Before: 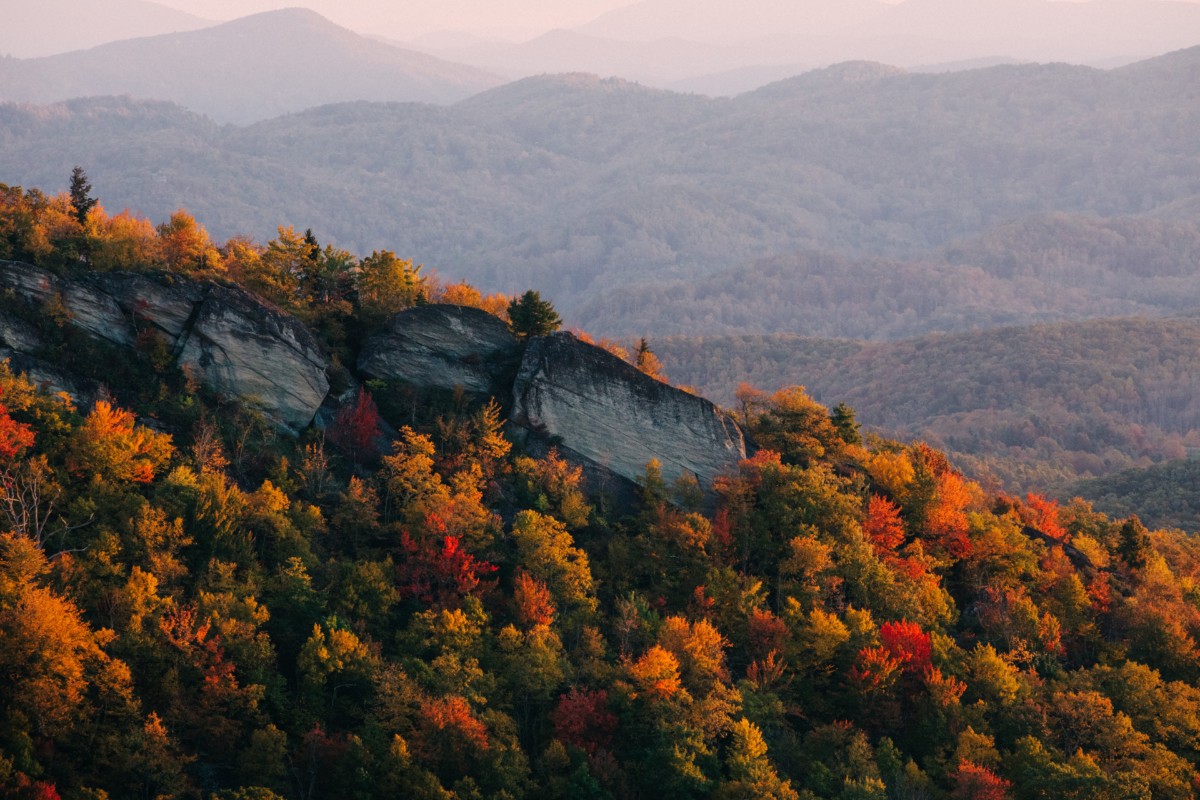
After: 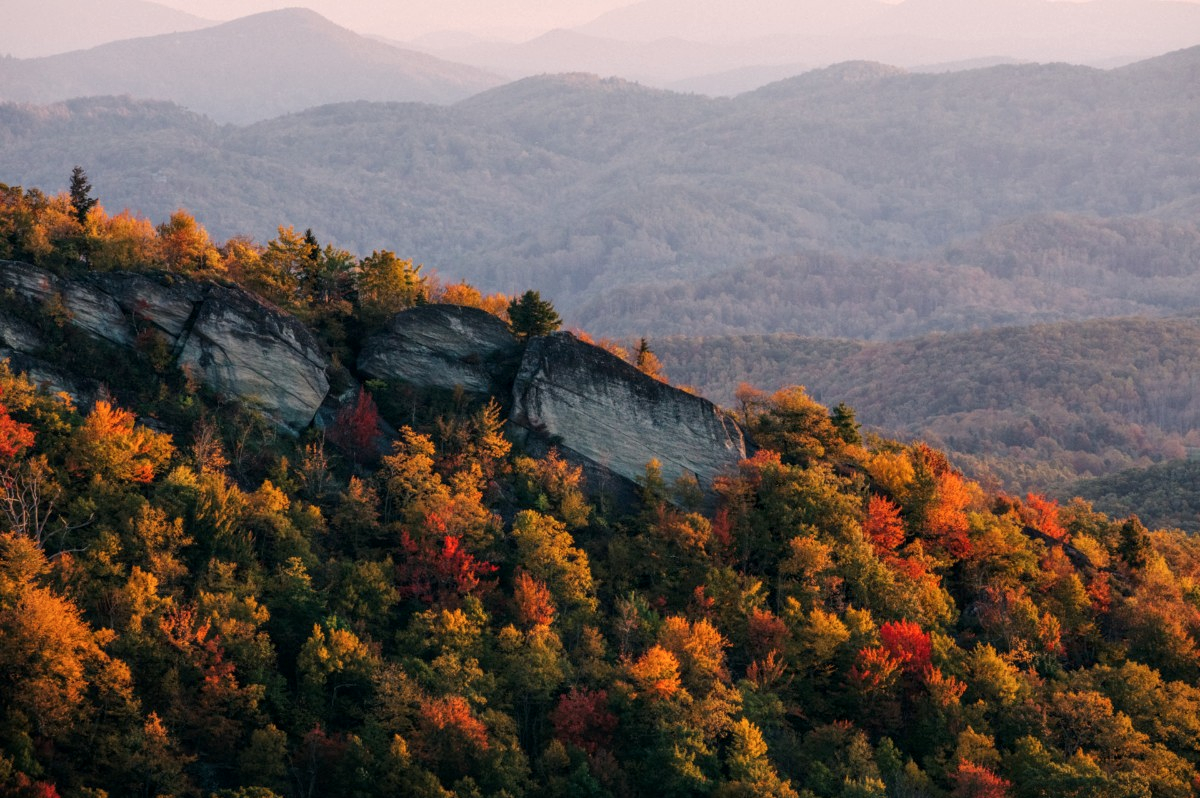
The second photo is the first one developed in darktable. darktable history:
crop: top 0.037%, bottom 0.118%
local contrast: on, module defaults
